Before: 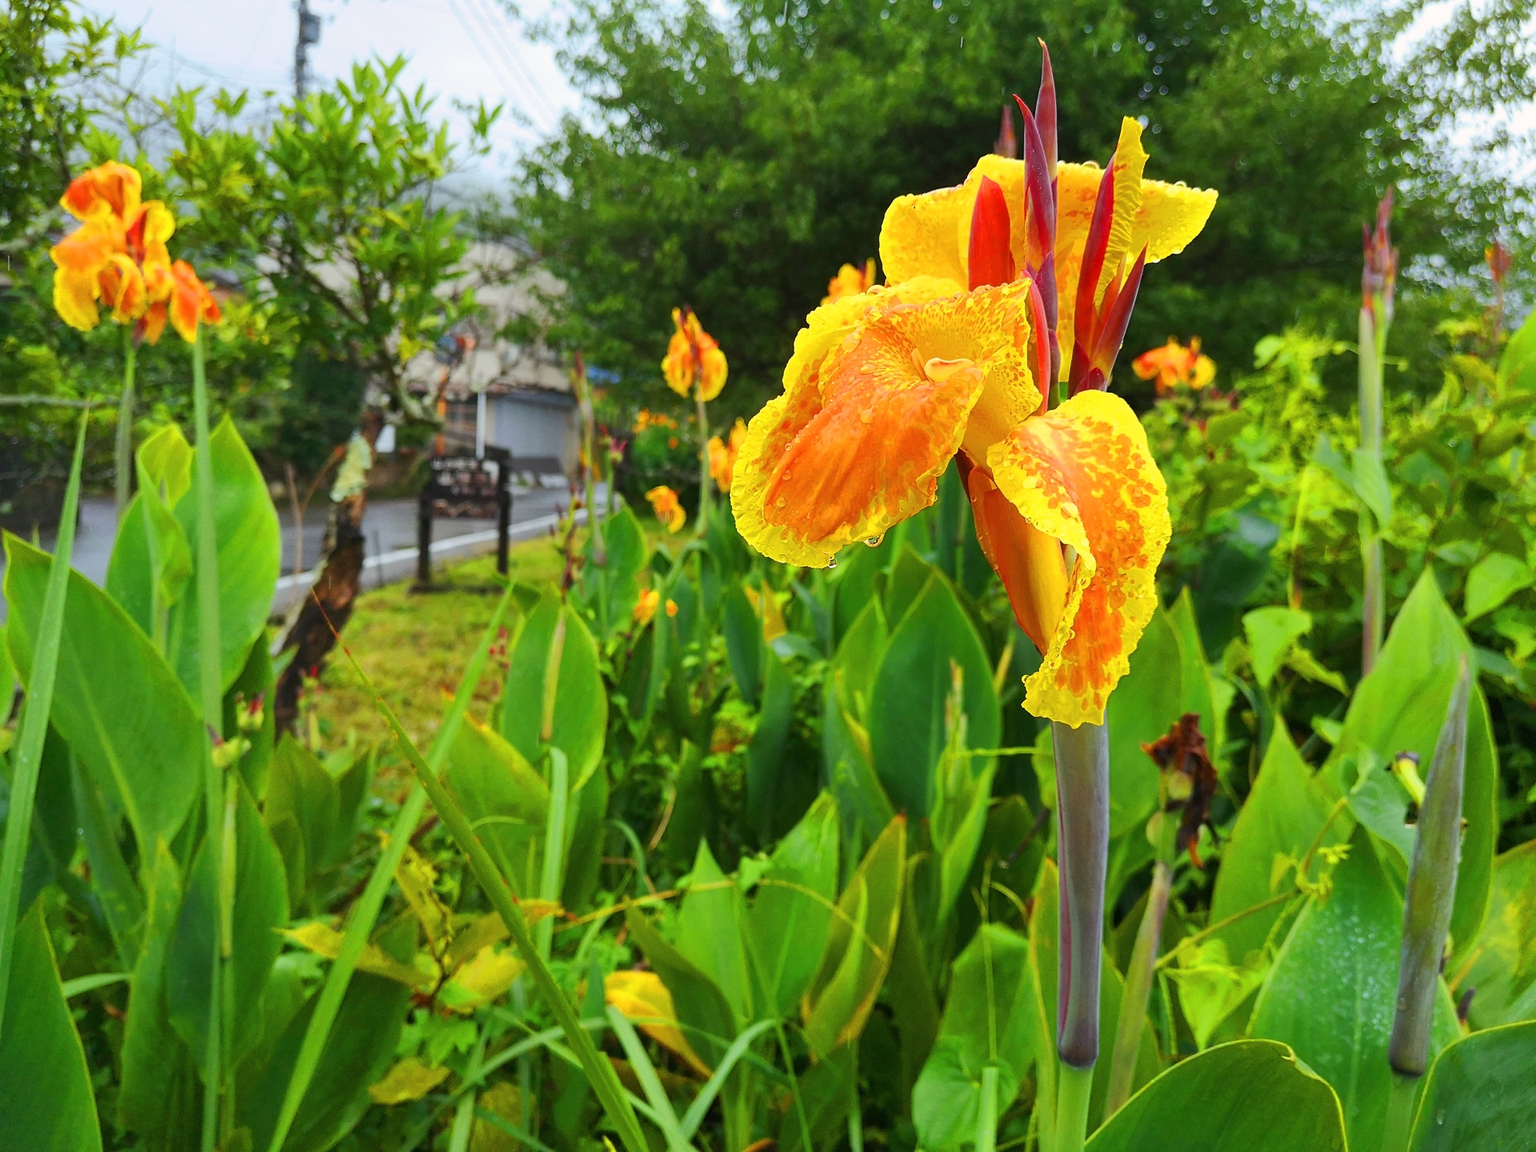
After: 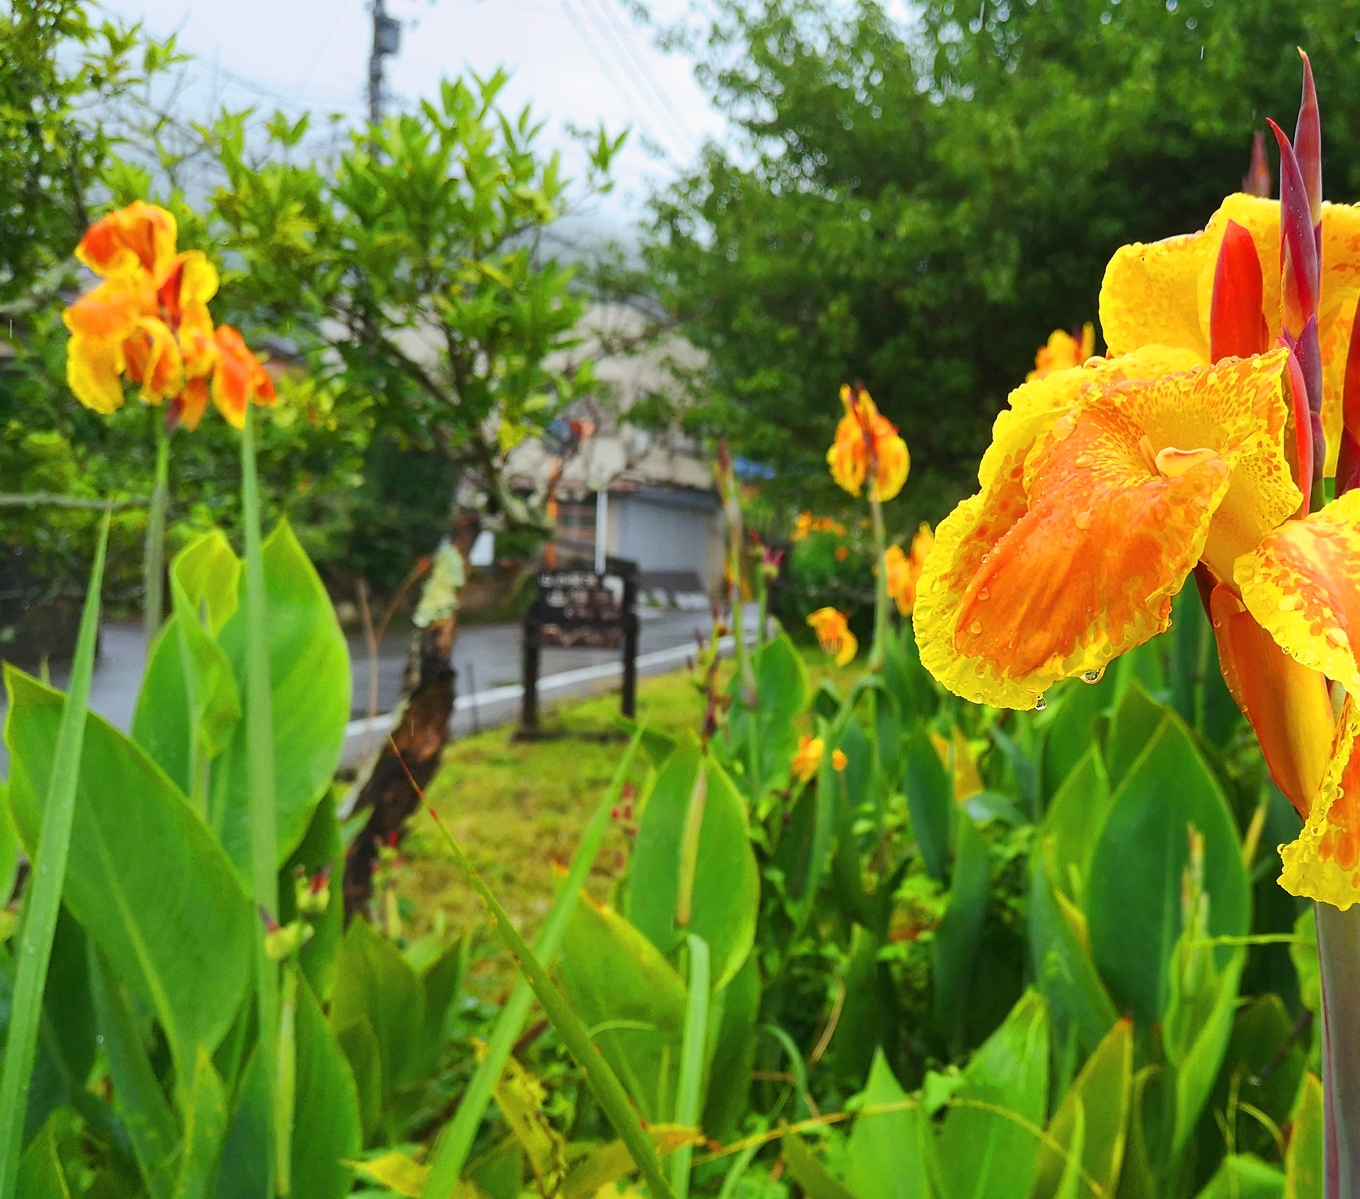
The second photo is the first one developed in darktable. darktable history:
crop: right 29.055%, bottom 16.639%
